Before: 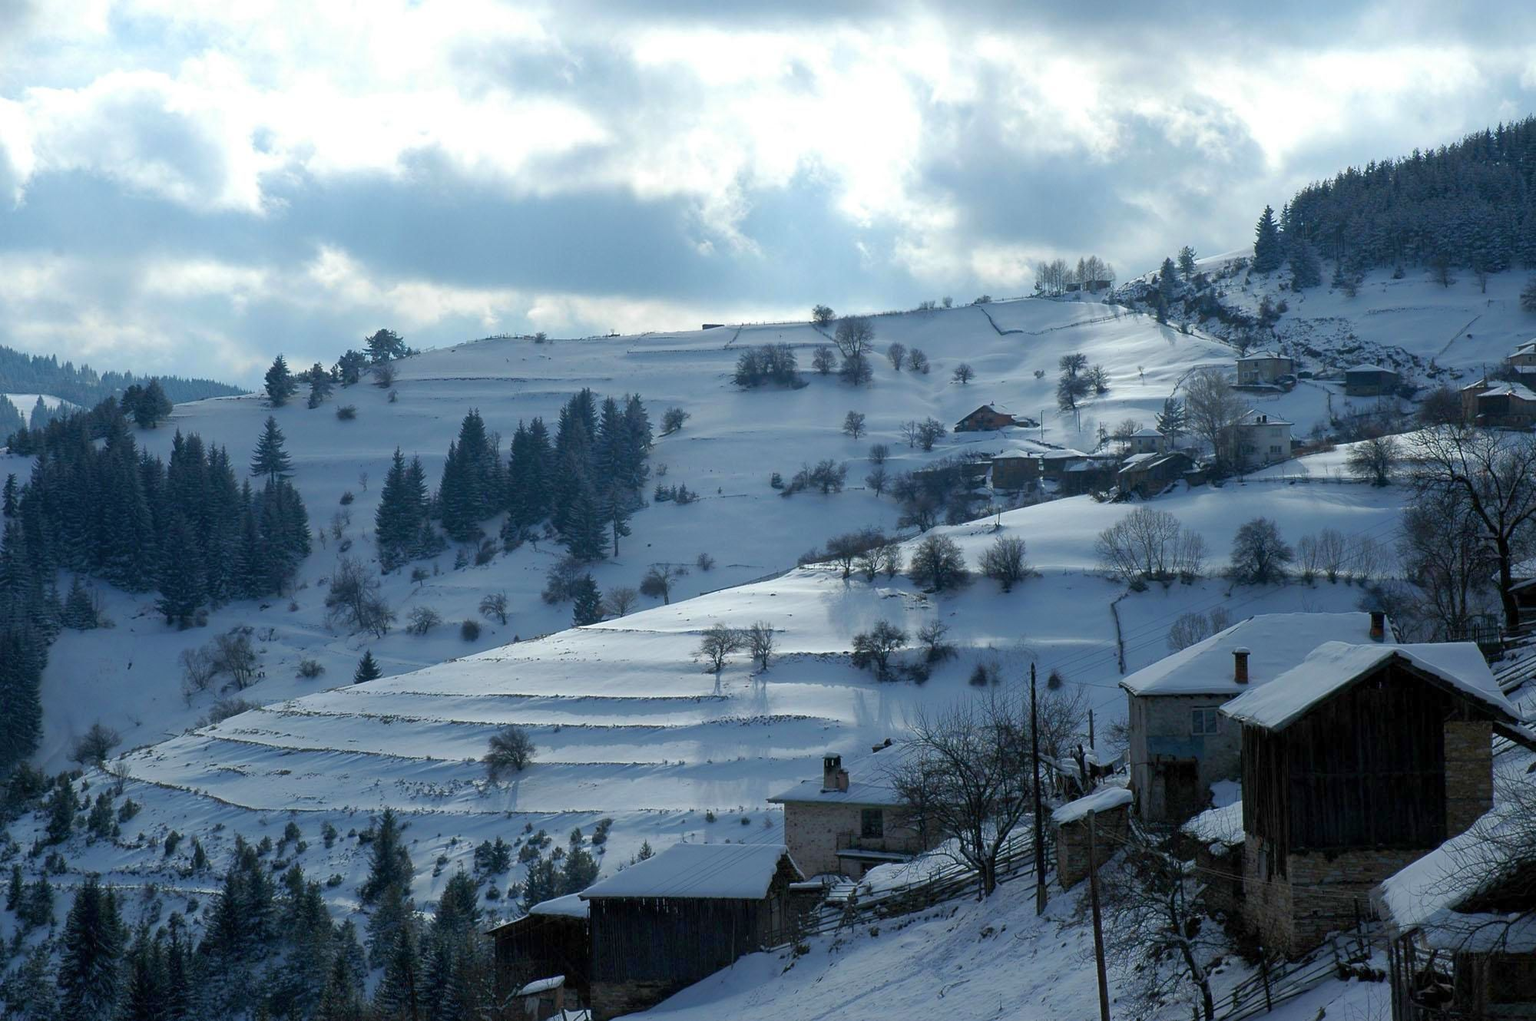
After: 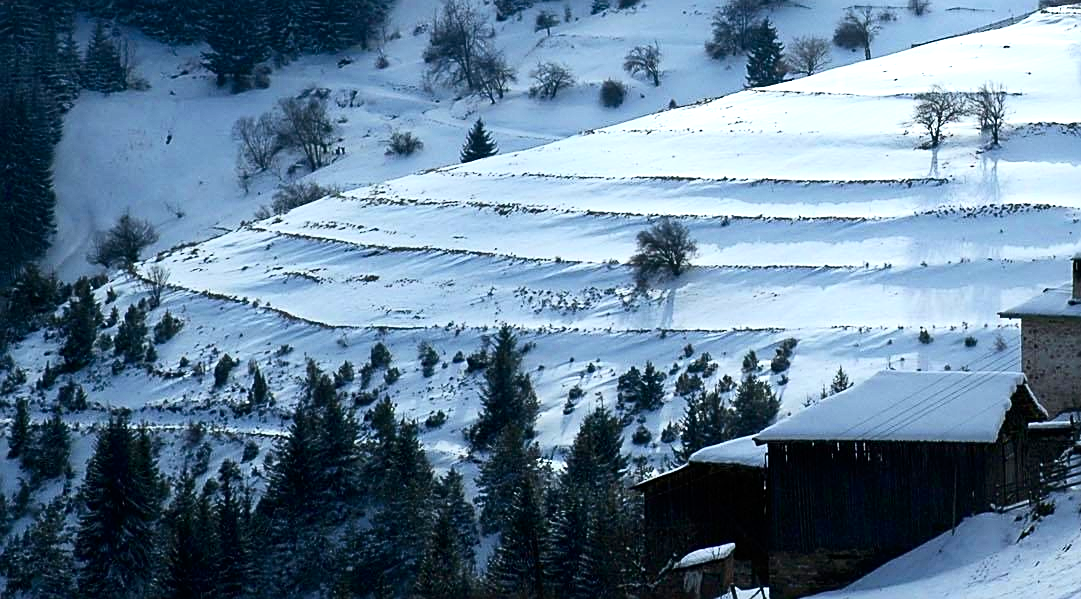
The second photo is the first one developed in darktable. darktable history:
sharpen: on, module defaults
tone equalizer: -8 EV -0.767 EV, -7 EV -0.708 EV, -6 EV -0.636 EV, -5 EV -0.417 EV, -3 EV 0.377 EV, -2 EV 0.6 EV, -1 EV 0.699 EV, +0 EV 0.776 EV
contrast brightness saturation: contrast 0.287
exposure: exposure 0.201 EV, compensate highlight preservation false
crop and rotate: top 54.753%, right 45.949%, bottom 0.171%
